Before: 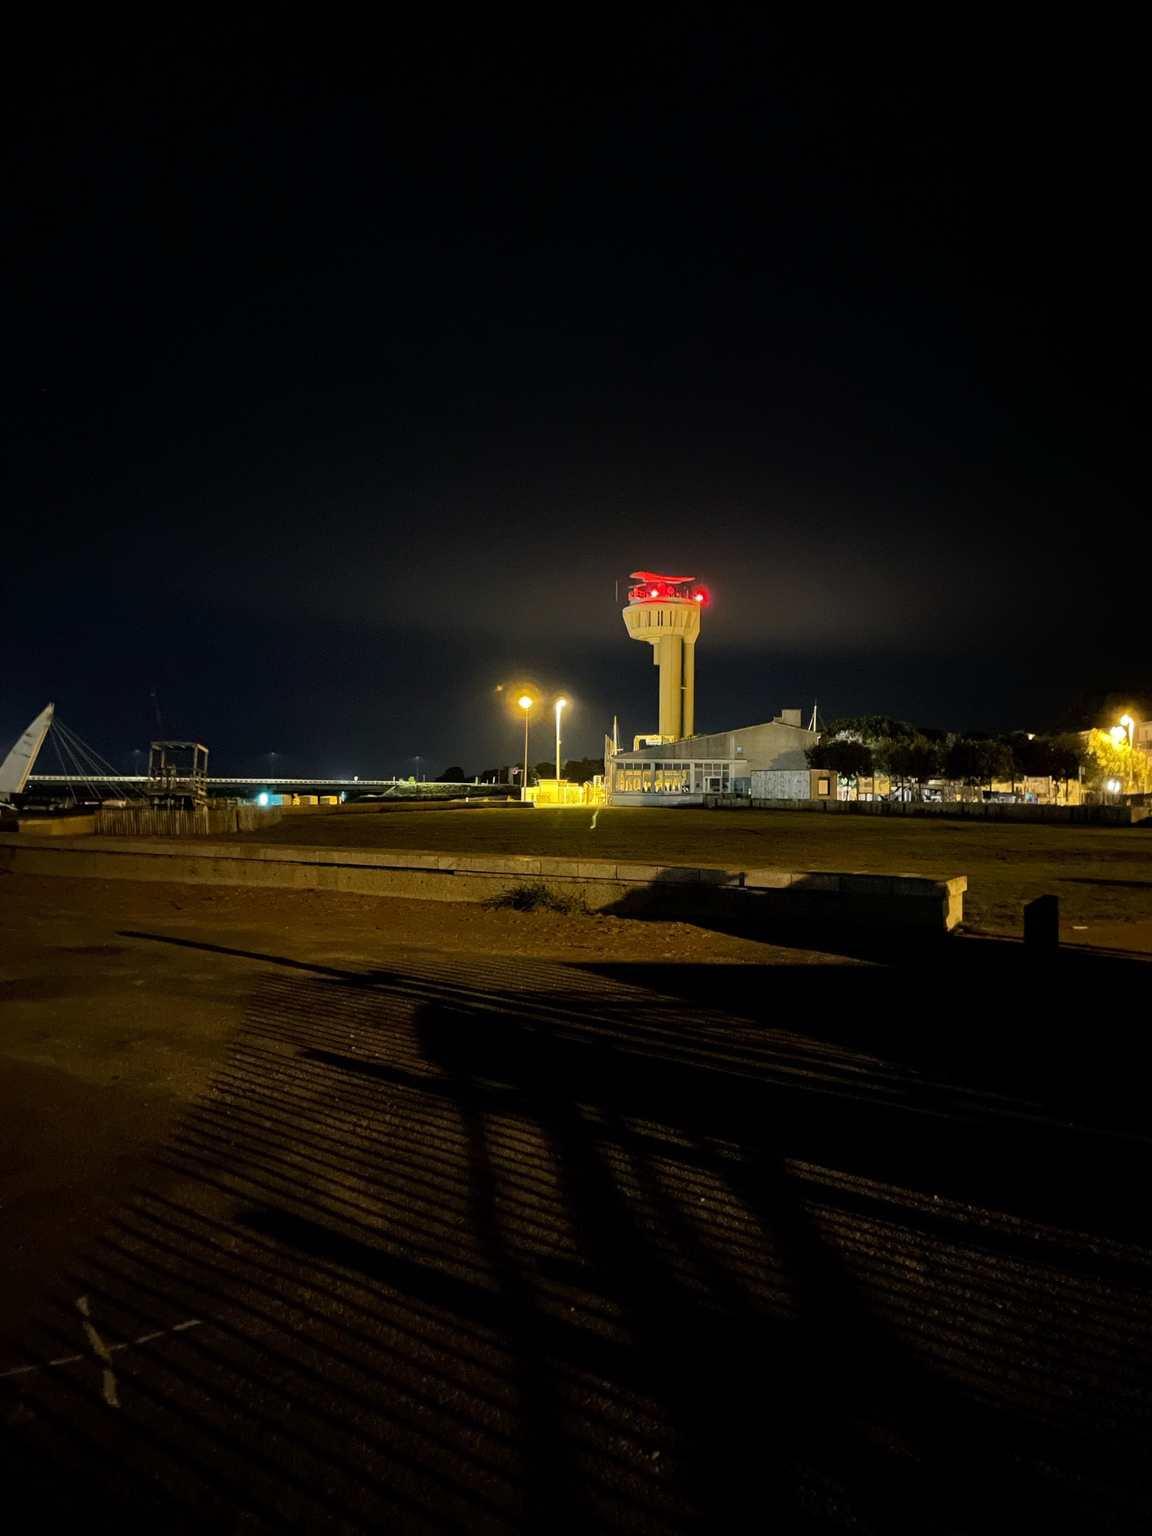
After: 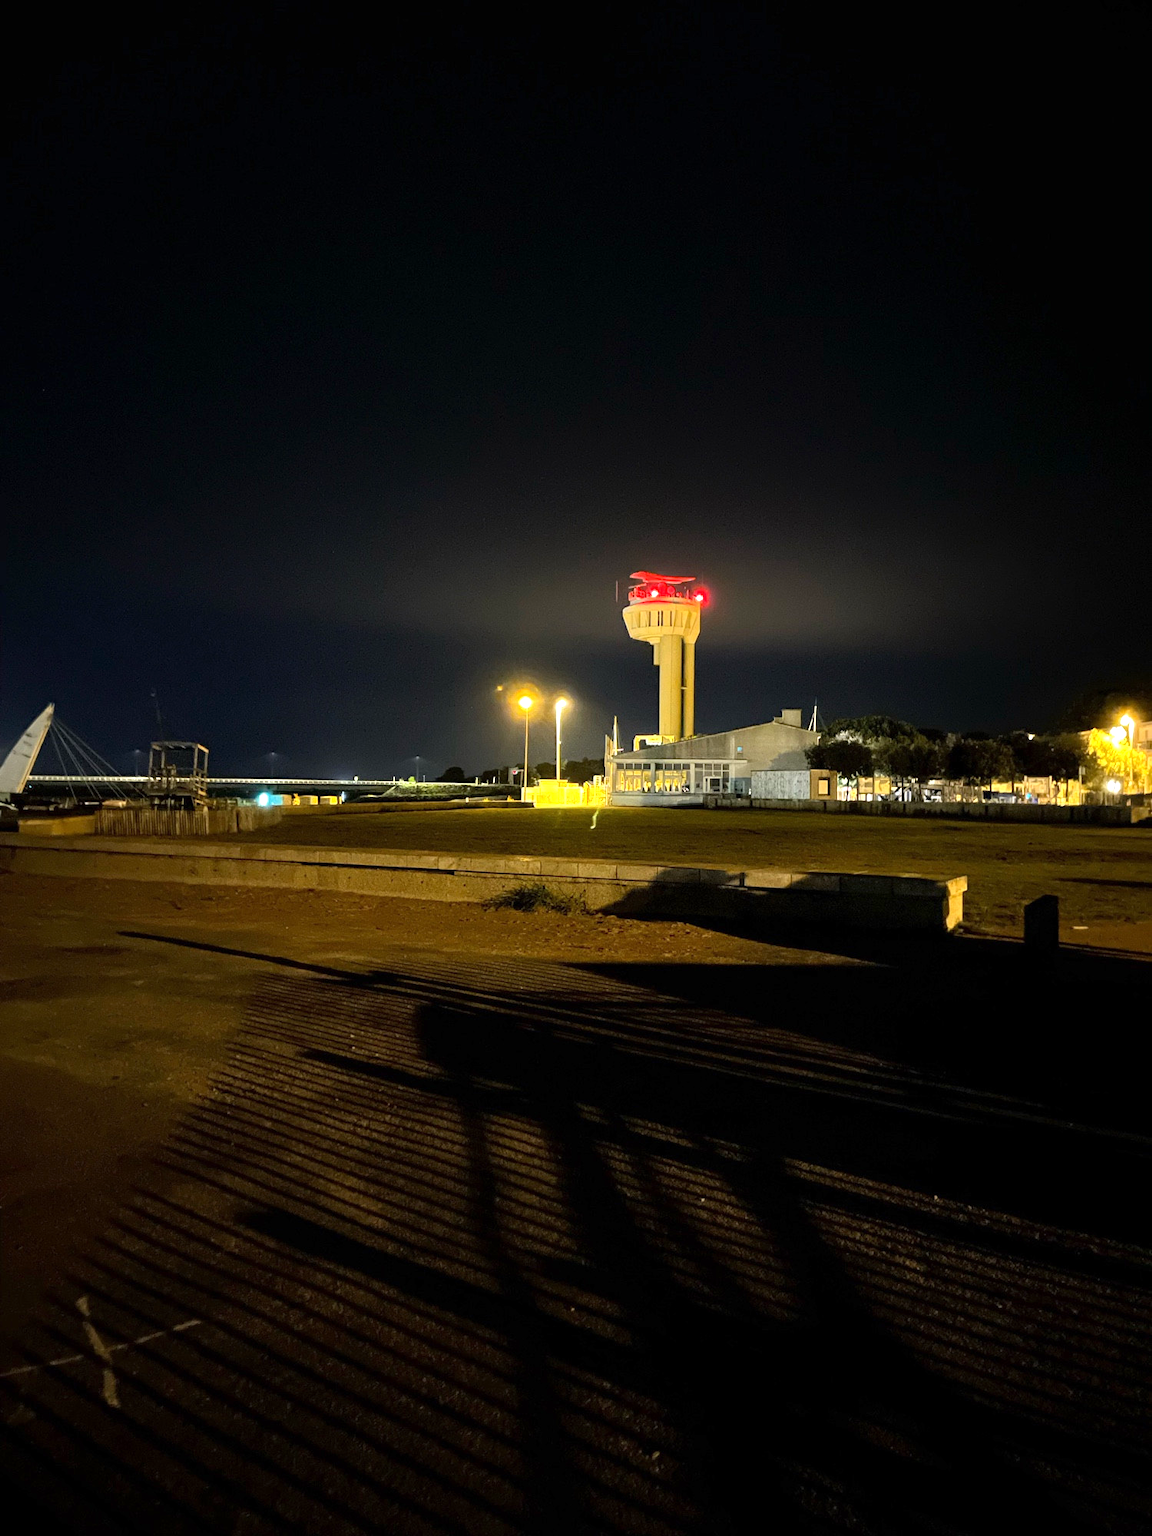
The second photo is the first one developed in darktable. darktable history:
exposure: exposure 0.749 EV, compensate highlight preservation false
